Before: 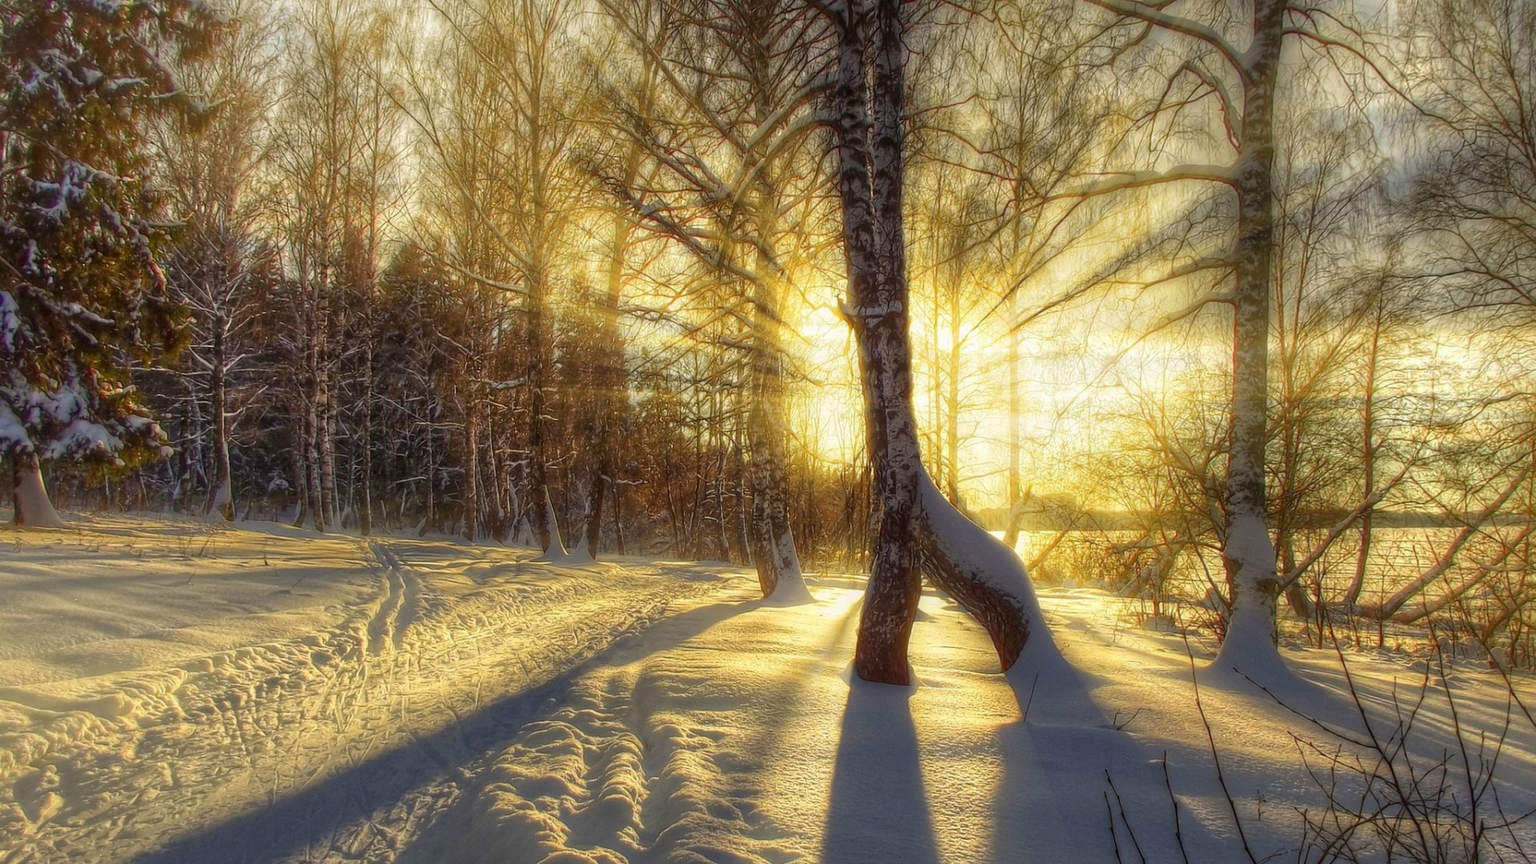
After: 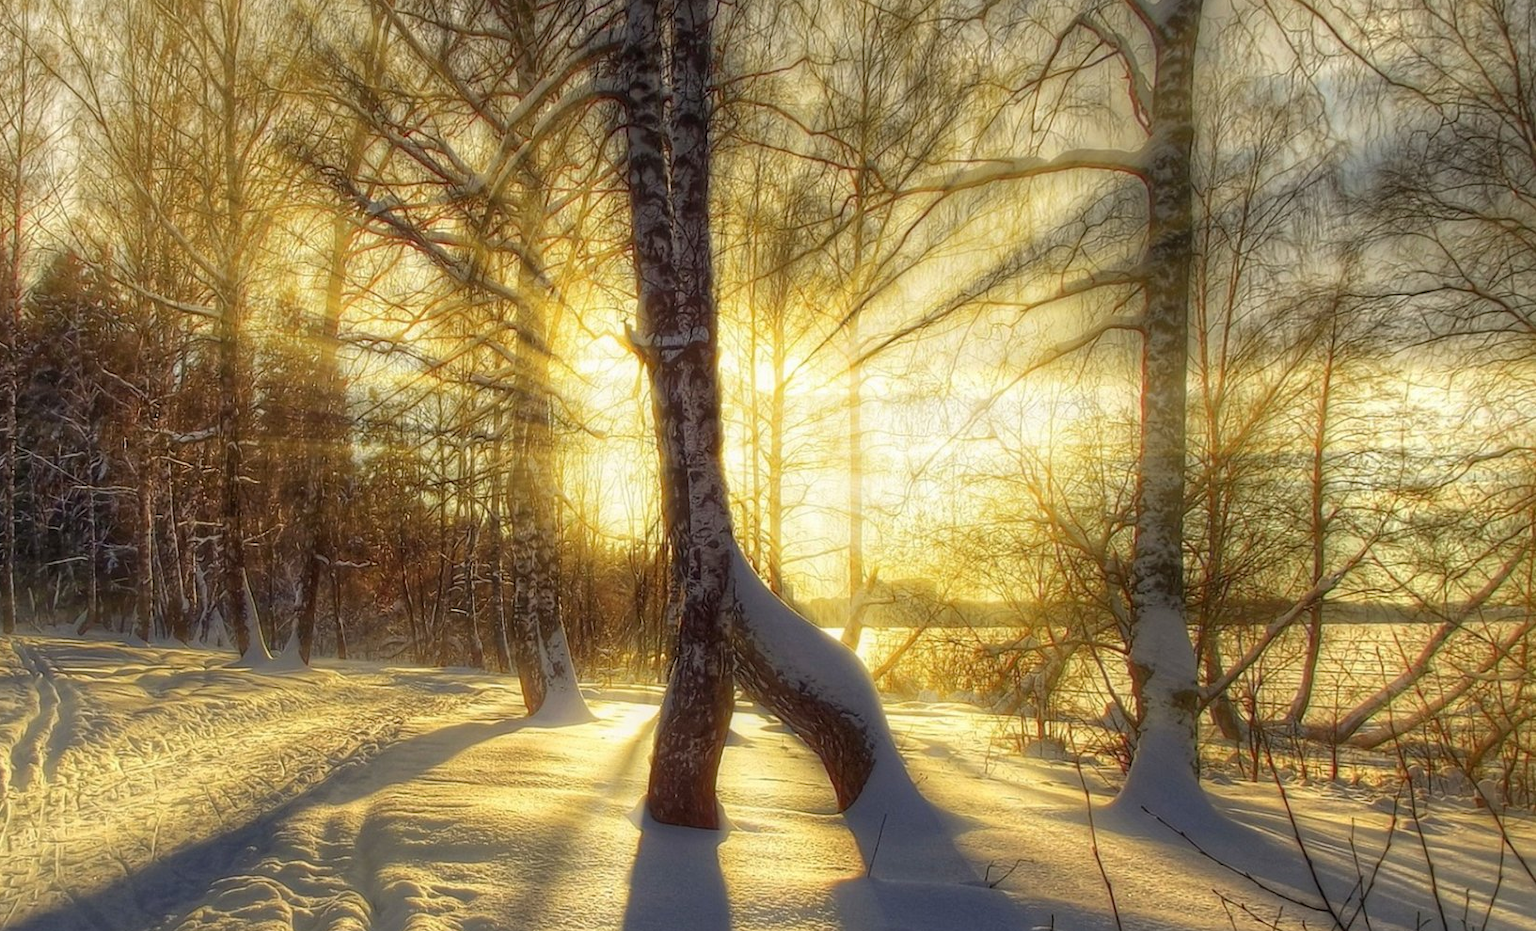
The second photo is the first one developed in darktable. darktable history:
crop: left 23.407%, top 5.903%, bottom 11.597%
